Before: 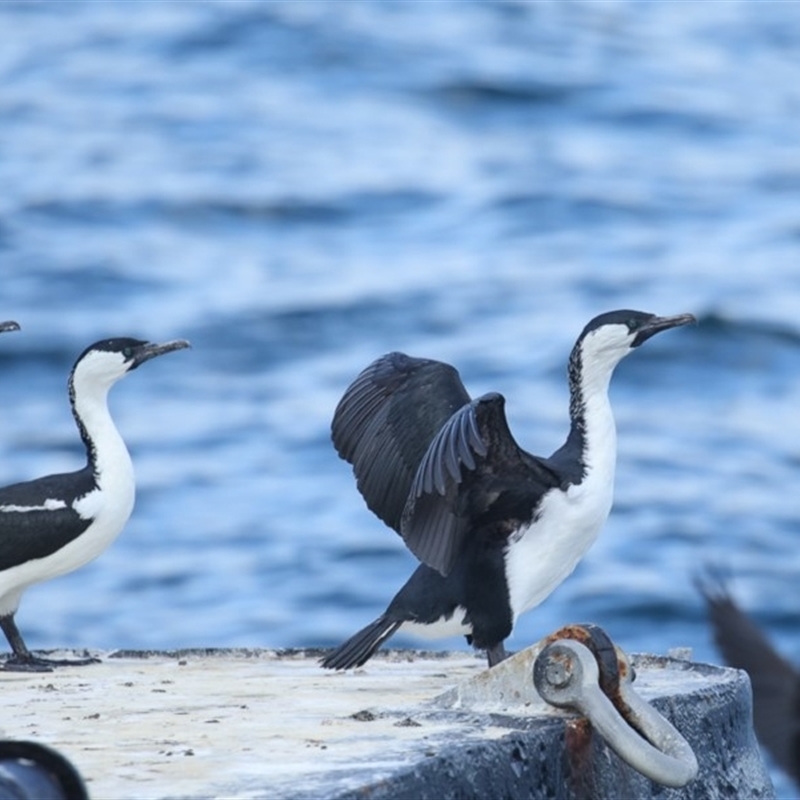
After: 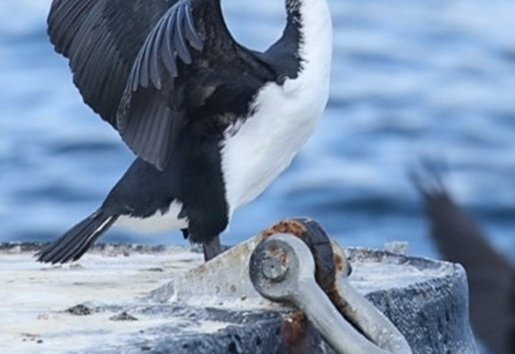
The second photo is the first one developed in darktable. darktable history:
exposure: black level correction 0.001, compensate highlight preservation false
sharpen: amount 0.217
crop and rotate: left 35.501%, top 50.82%, bottom 4.882%
contrast brightness saturation: saturation -0.057
